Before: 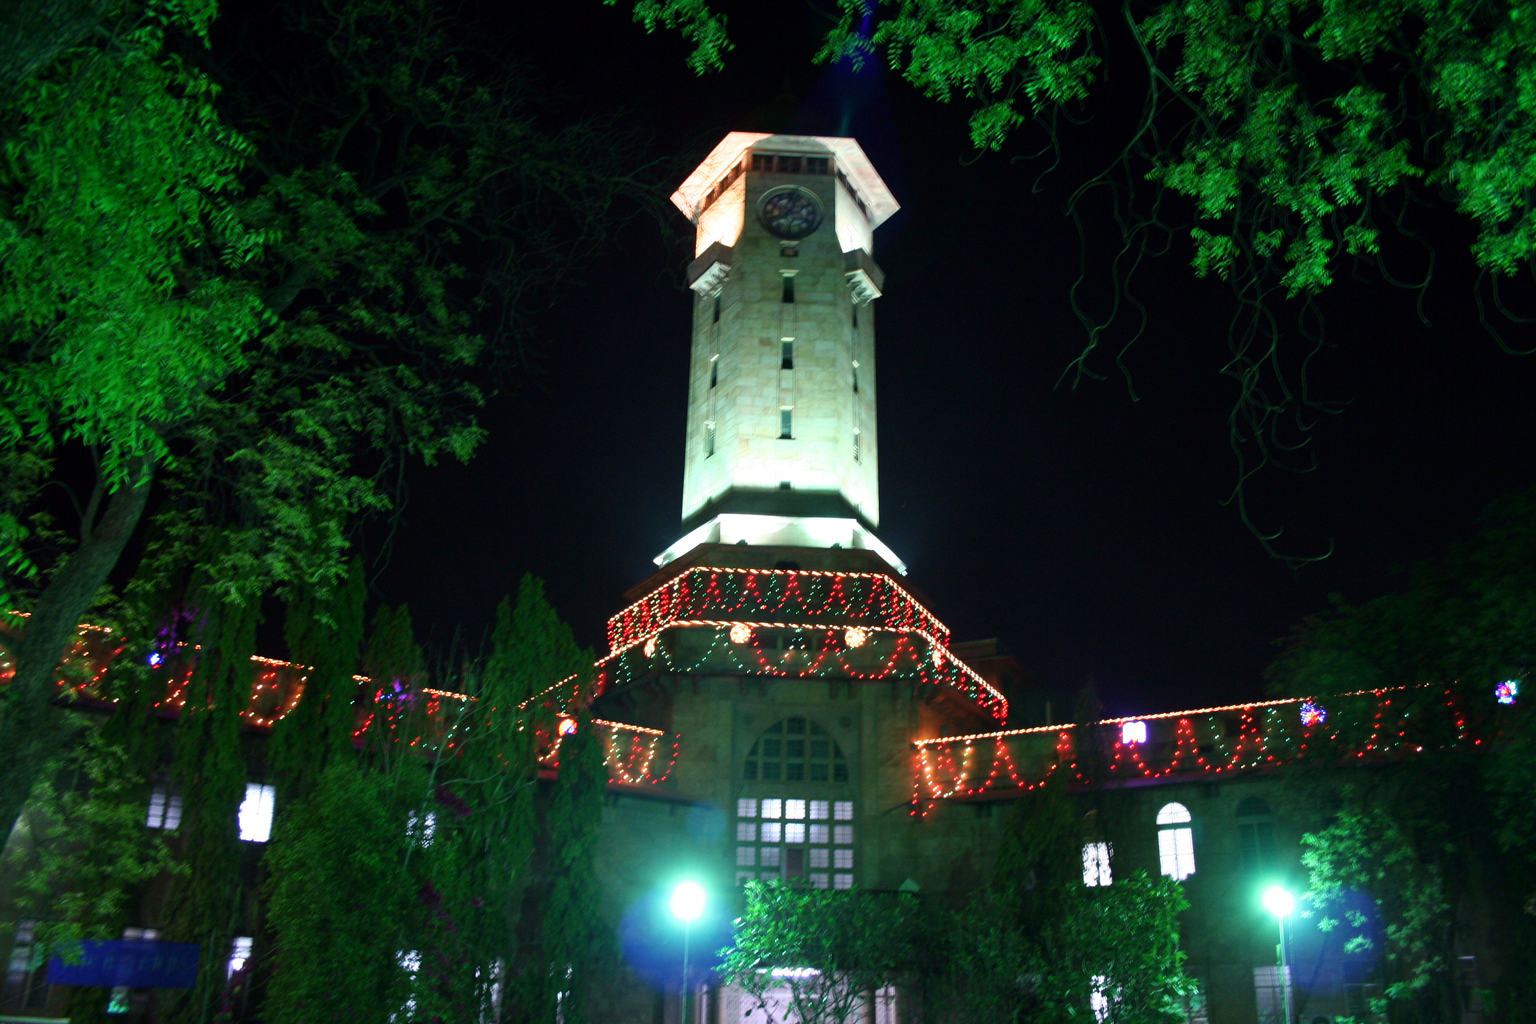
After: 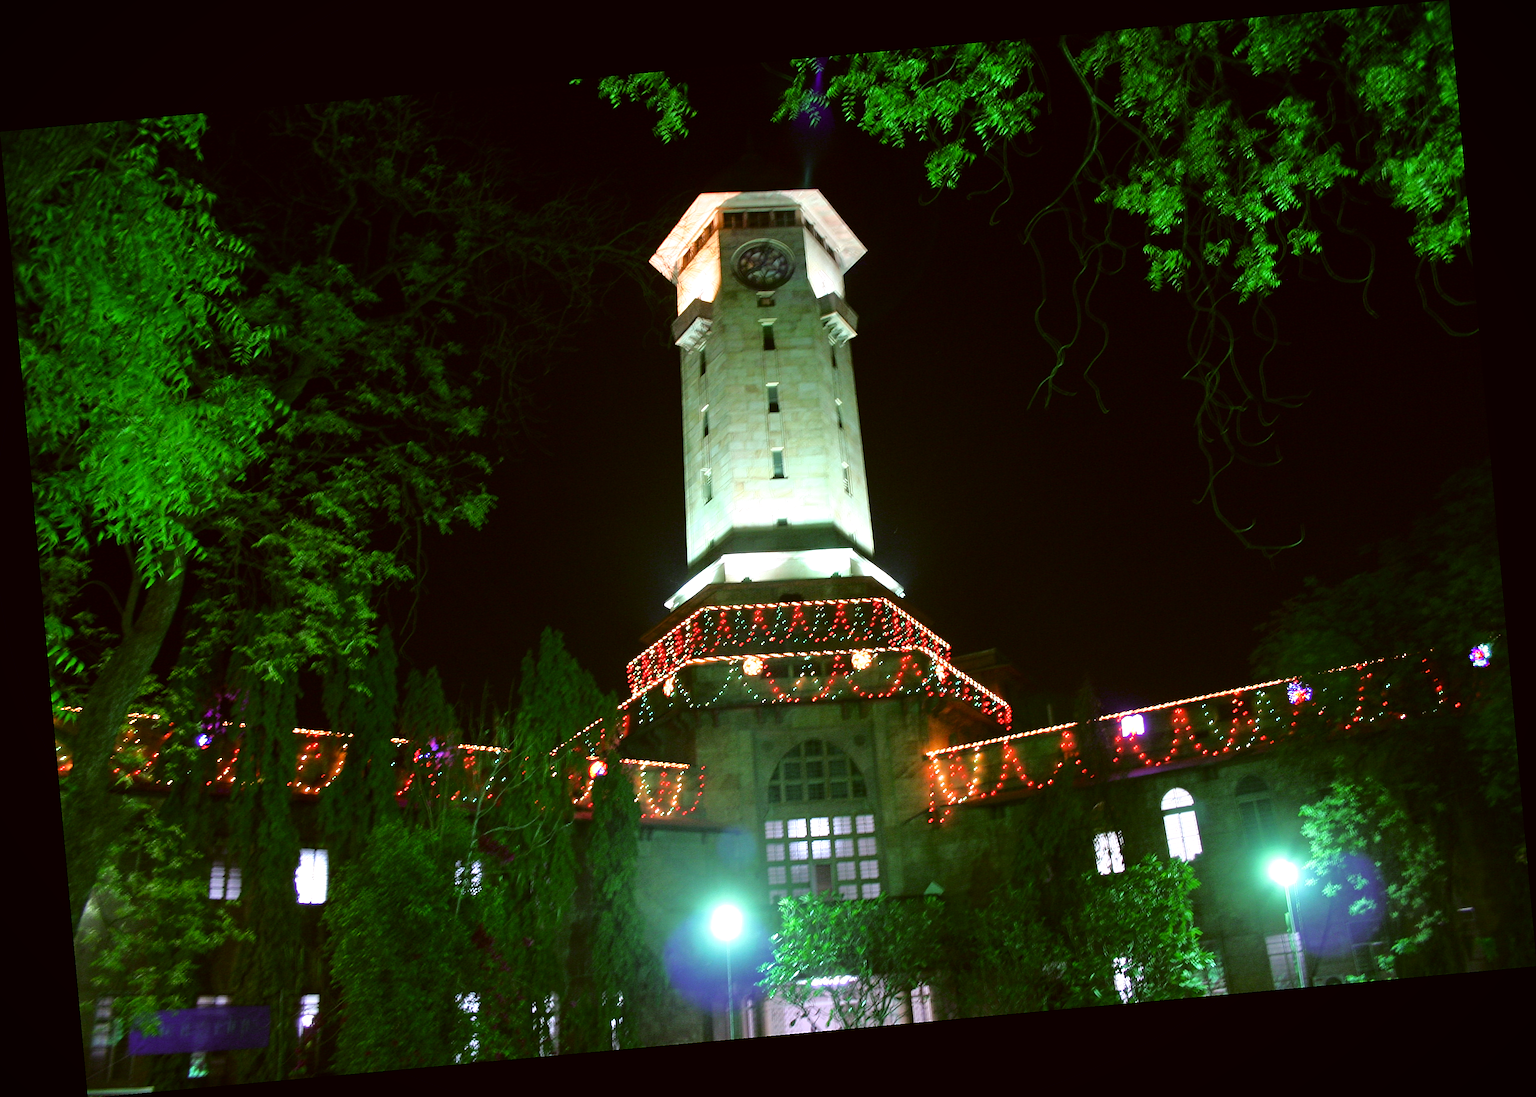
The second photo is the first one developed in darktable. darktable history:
exposure: exposure 0 EV, compensate highlight preservation false
rotate and perspective: rotation -5.2°, automatic cropping off
tone equalizer: -8 EV 0.001 EV, -7 EV -0.004 EV, -6 EV 0.009 EV, -5 EV 0.032 EV, -4 EV 0.276 EV, -3 EV 0.644 EV, -2 EV 0.584 EV, -1 EV 0.187 EV, +0 EV 0.024 EV
white balance: red 1.004, blue 1.096
sharpen: on, module defaults
color correction: highlights a* -1.43, highlights b* 10.12, shadows a* 0.395, shadows b* 19.35
vignetting: fall-off start 97.23%, saturation -0.024, center (-0.033, -0.042), width/height ratio 1.179, unbound false
